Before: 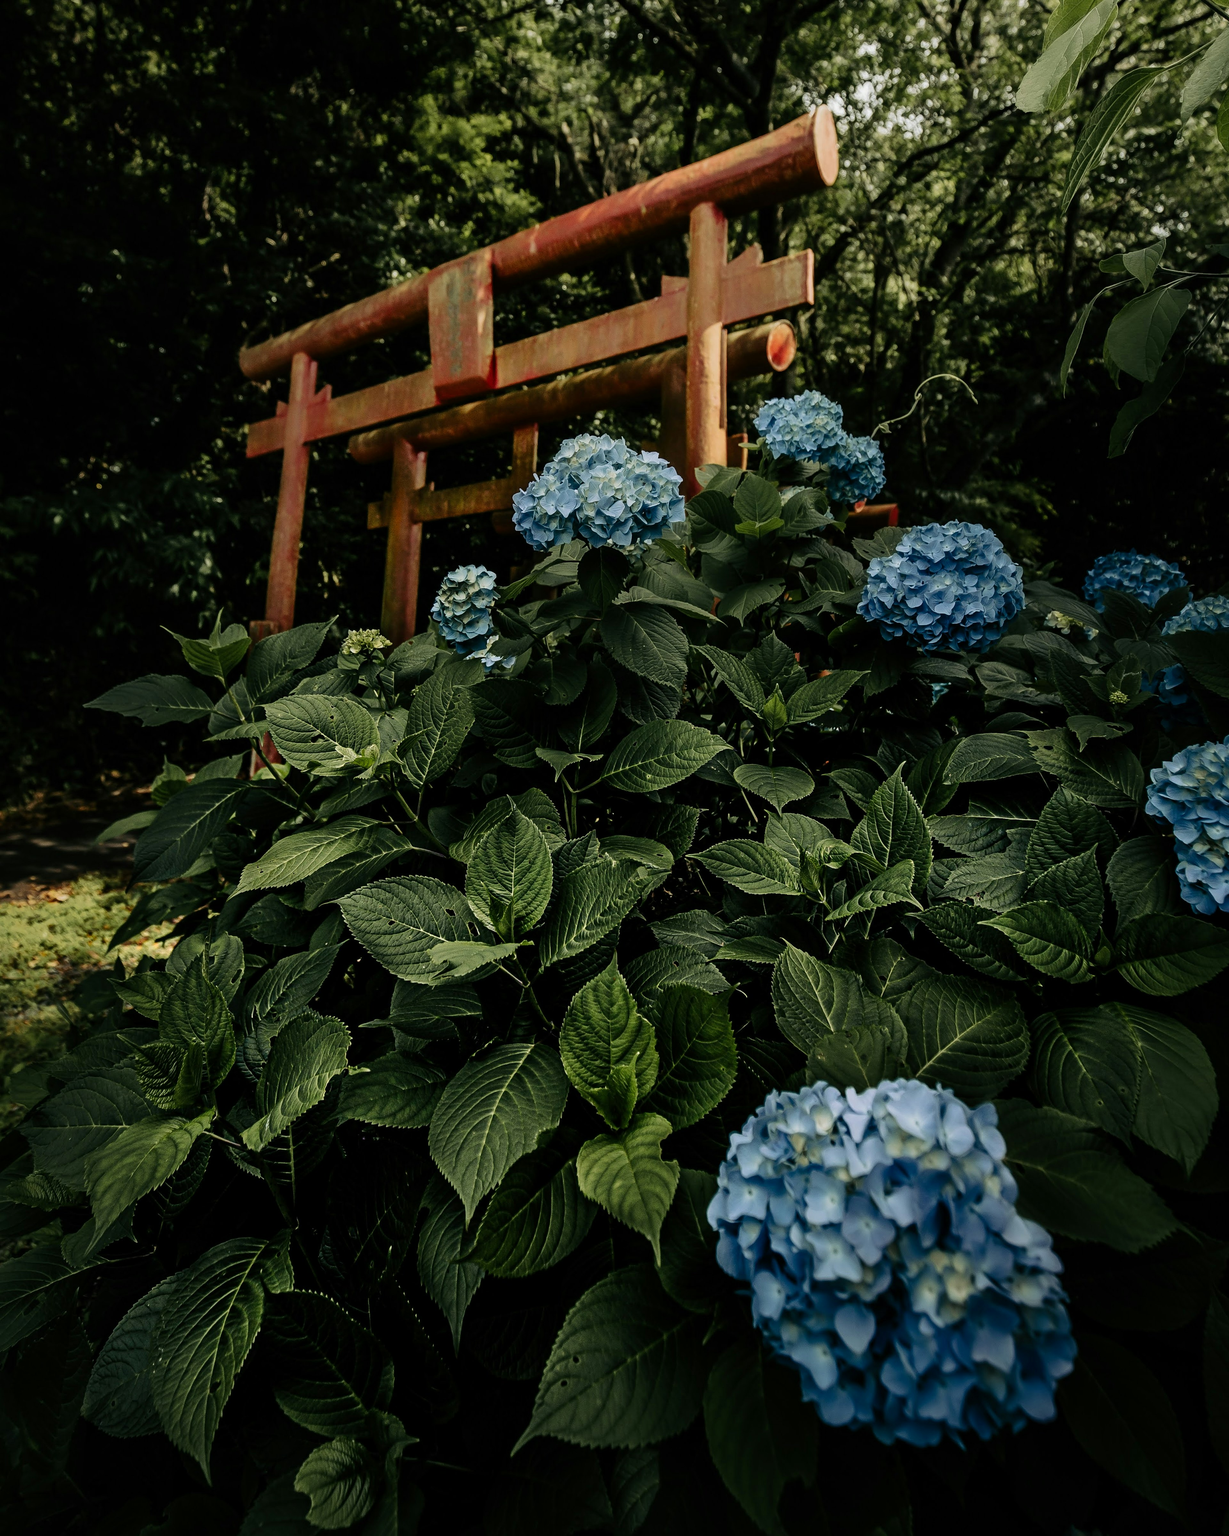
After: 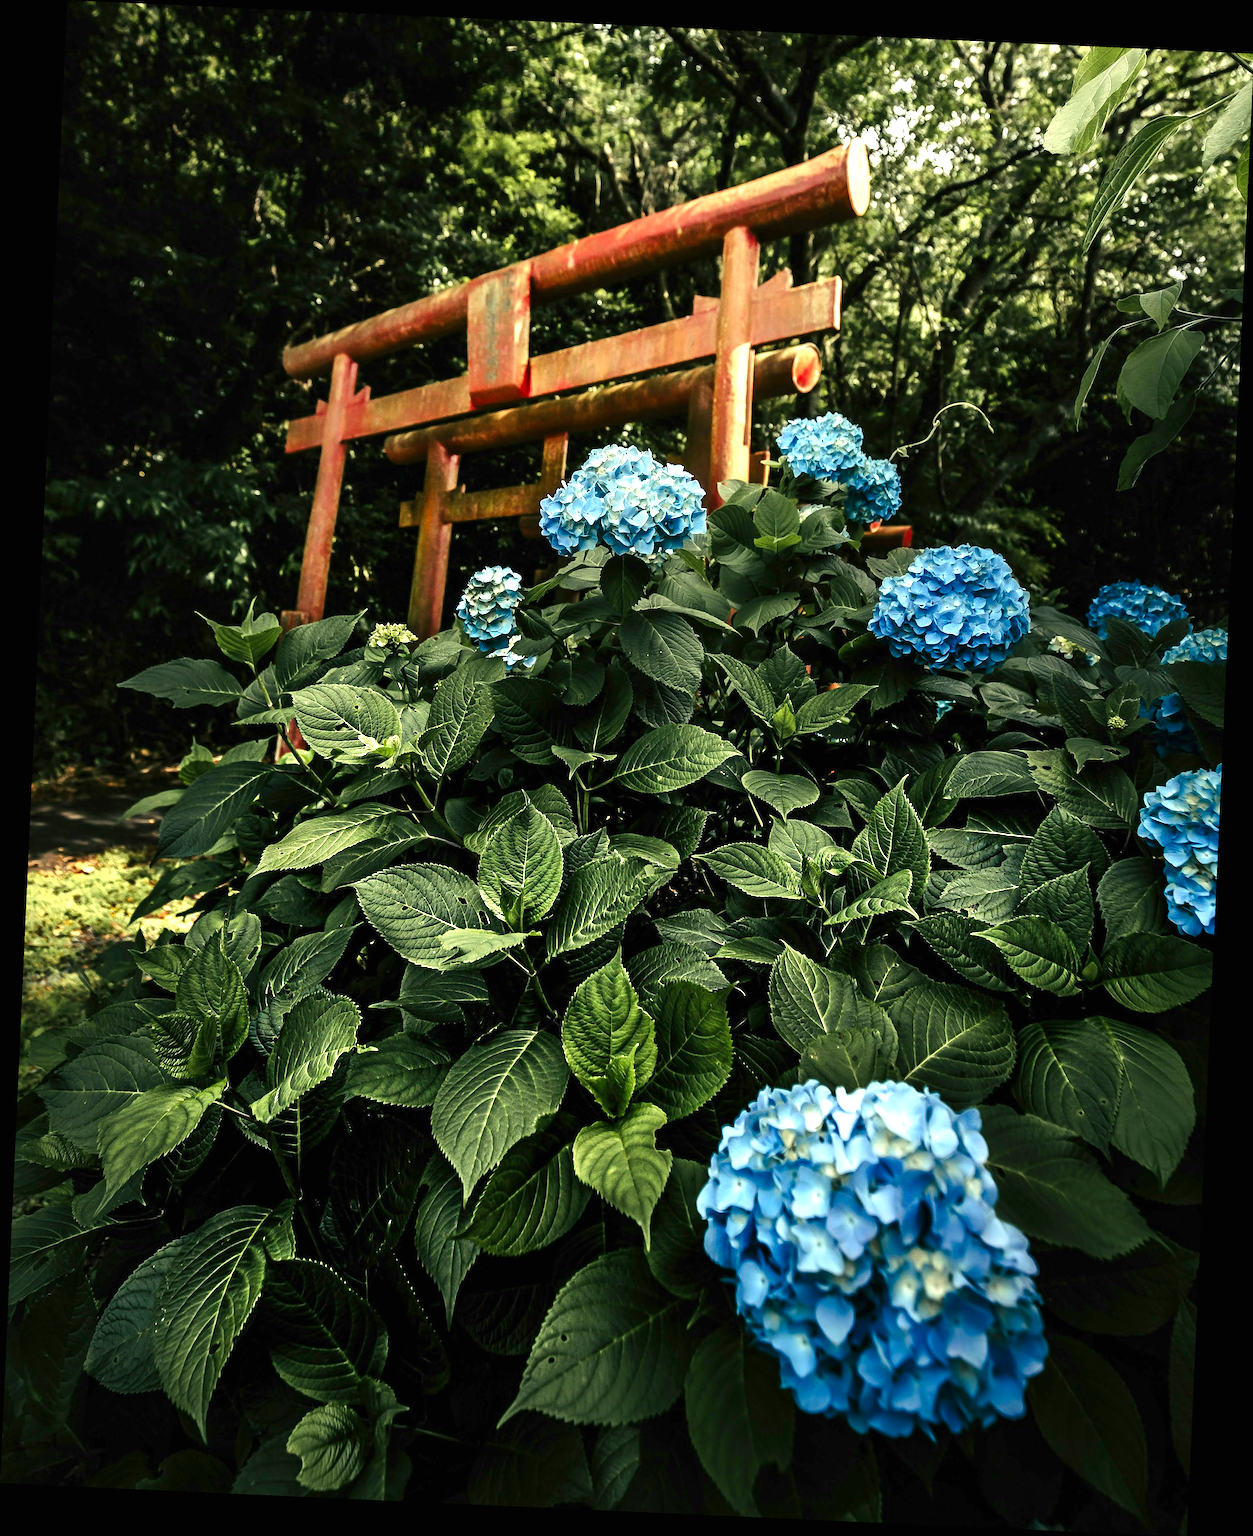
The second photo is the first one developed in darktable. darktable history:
crop and rotate: angle -2.59°
color zones: curves: ch1 [(0.25, 0.5) (0.747, 0.71)]
exposure: black level correction 0, exposure 1.507 EV, compensate highlight preservation false
